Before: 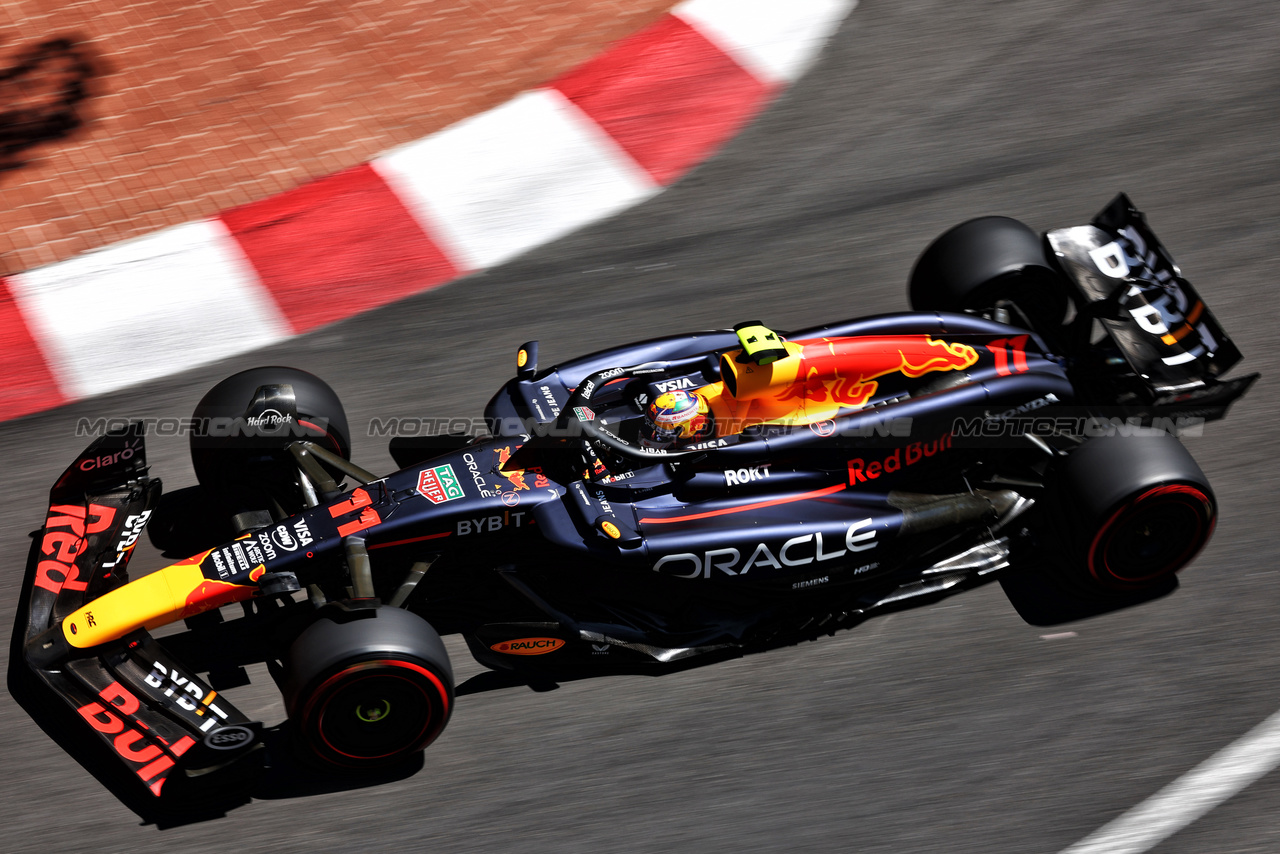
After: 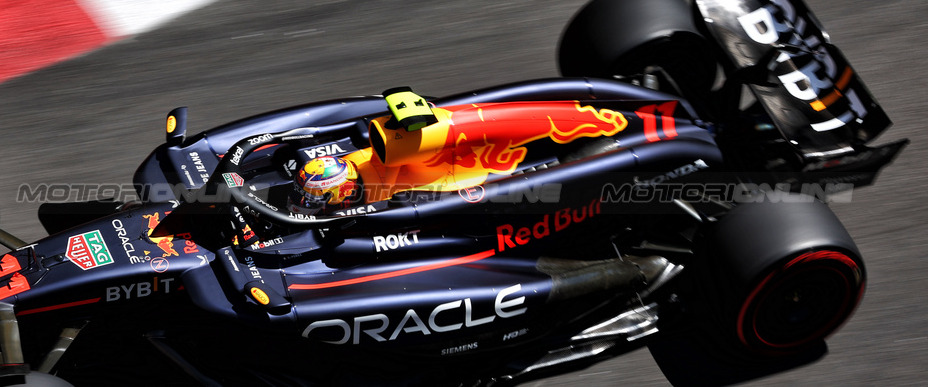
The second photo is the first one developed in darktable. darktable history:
crop and rotate: left 27.451%, top 27.531%, bottom 27.054%
